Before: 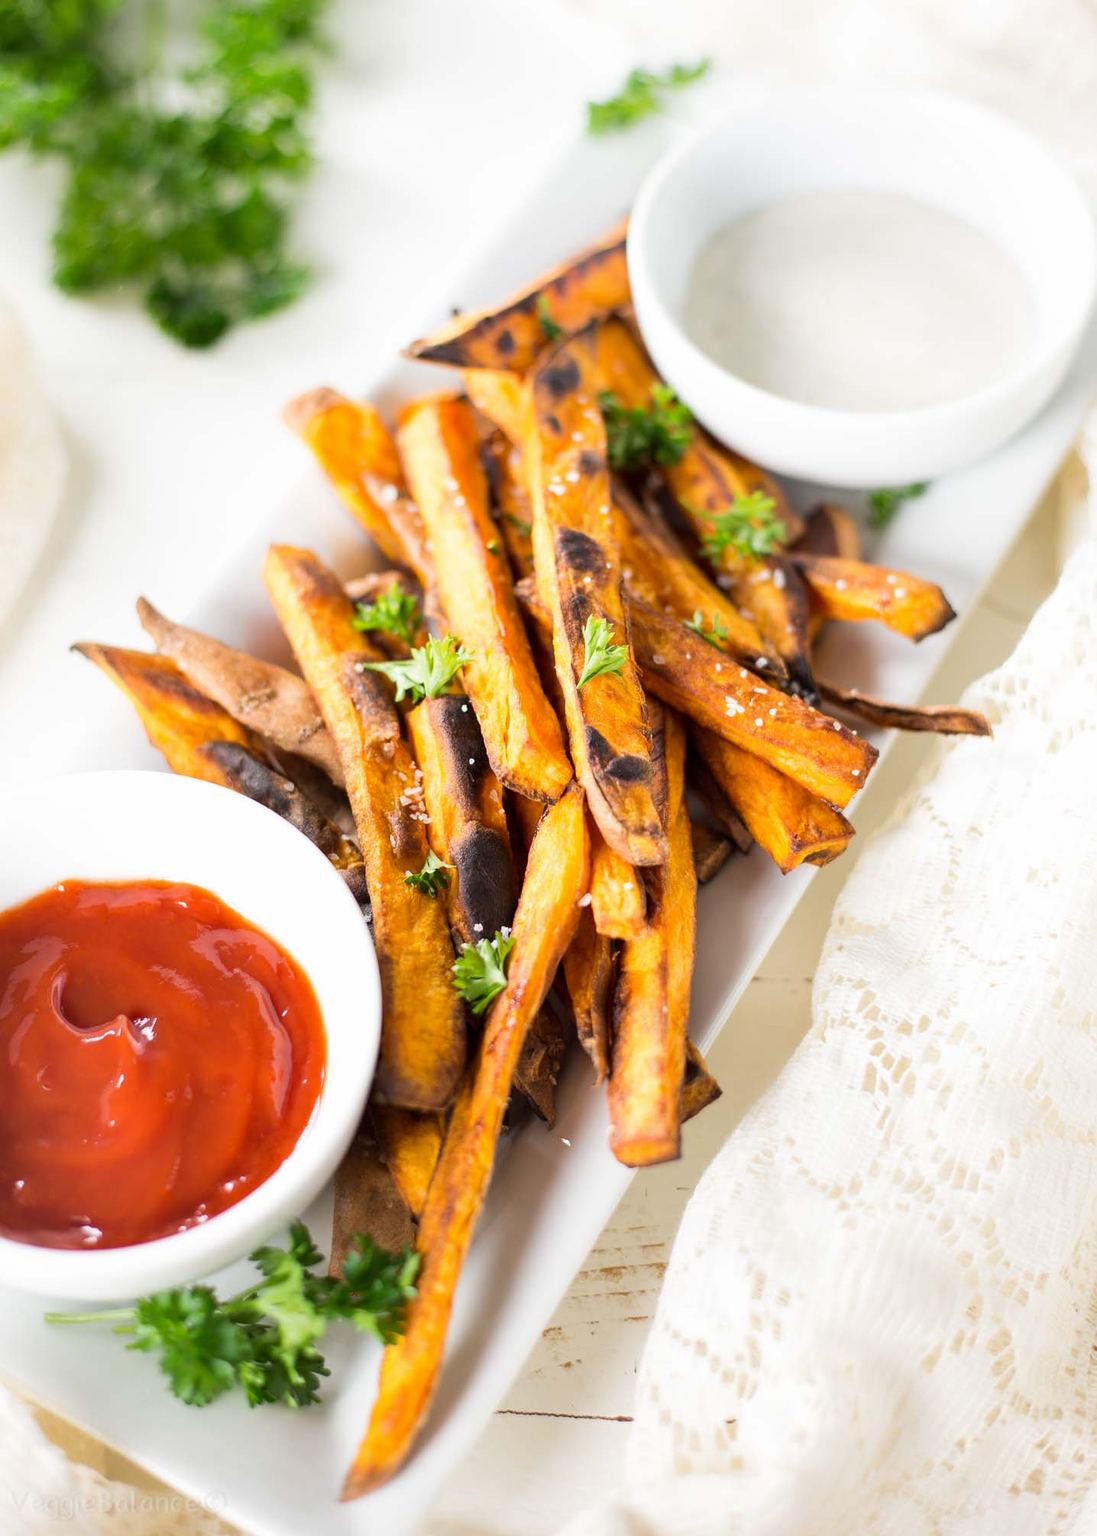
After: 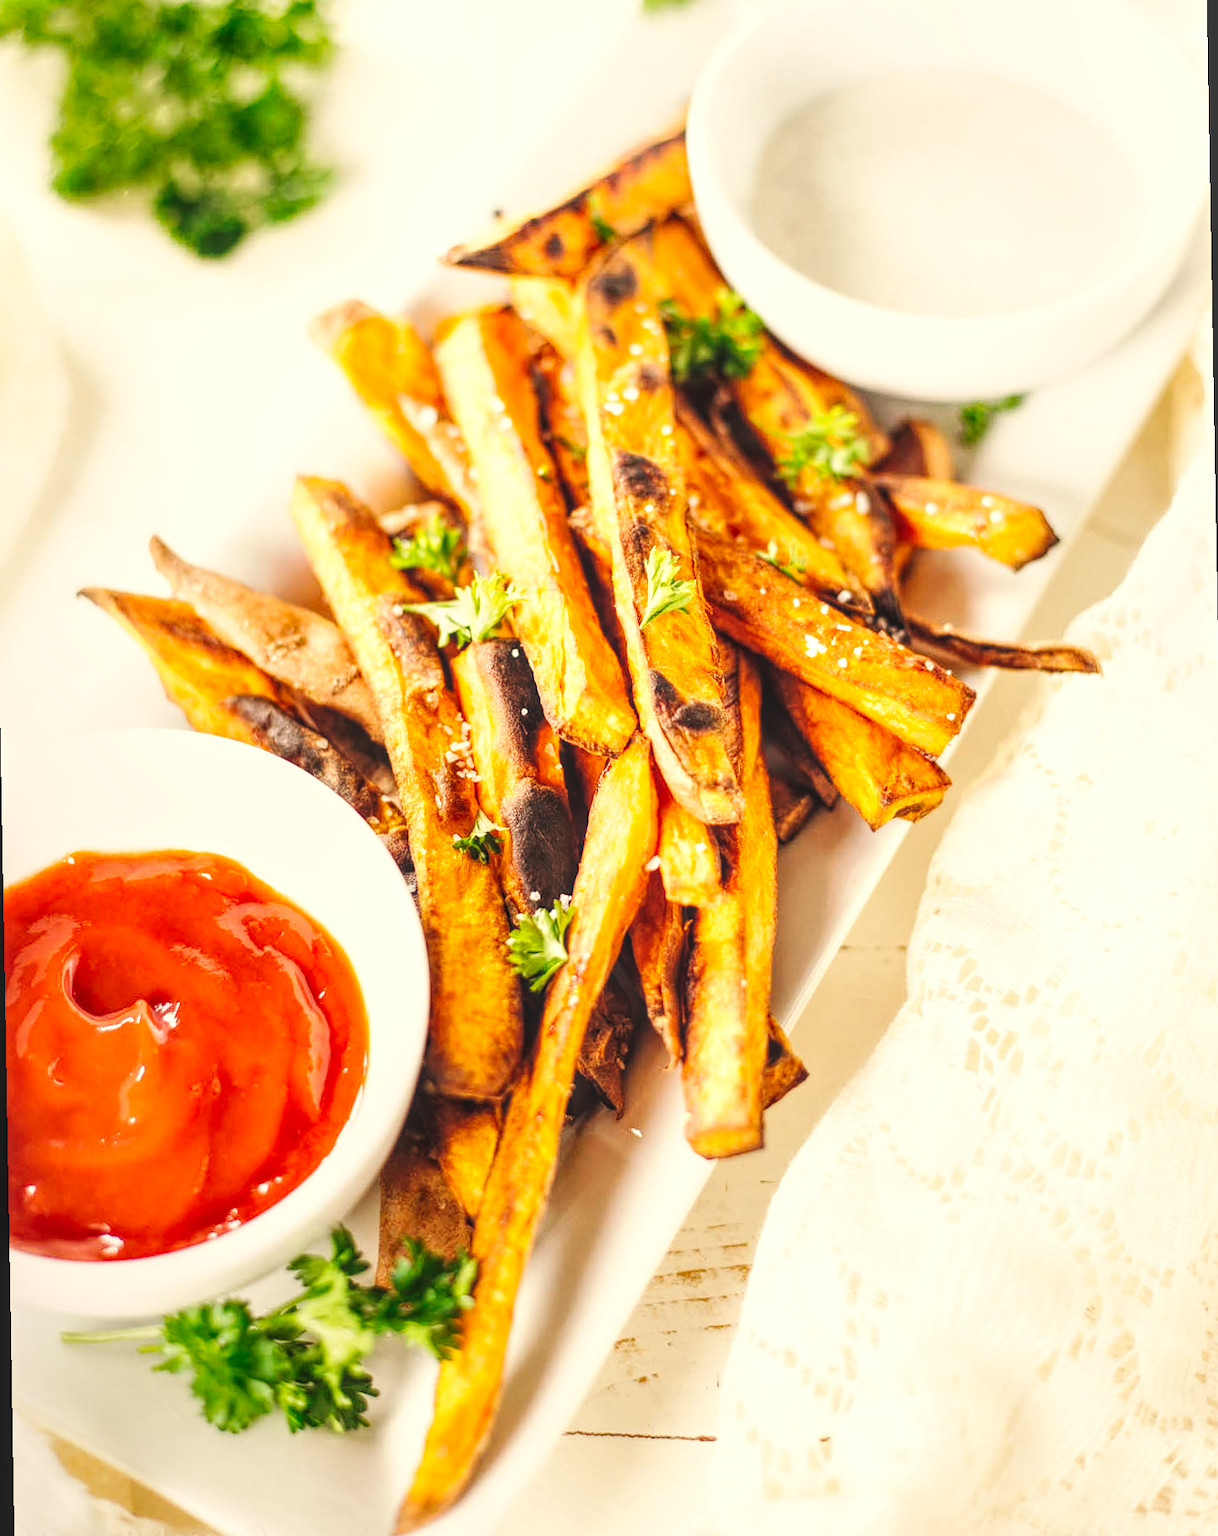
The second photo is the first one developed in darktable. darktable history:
base curve: curves: ch0 [(0, 0) (0.036, 0.025) (0.121, 0.166) (0.206, 0.329) (0.605, 0.79) (1, 1)], preserve colors none
rotate and perspective: rotation -1°, crop left 0.011, crop right 0.989, crop top 0.025, crop bottom 0.975
crop and rotate: top 6.25%
exposure: compensate highlight preservation false
local contrast: highlights 74%, shadows 55%, detail 176%, midtone range 0.207
white balance: red 1.123, blue 0.83
